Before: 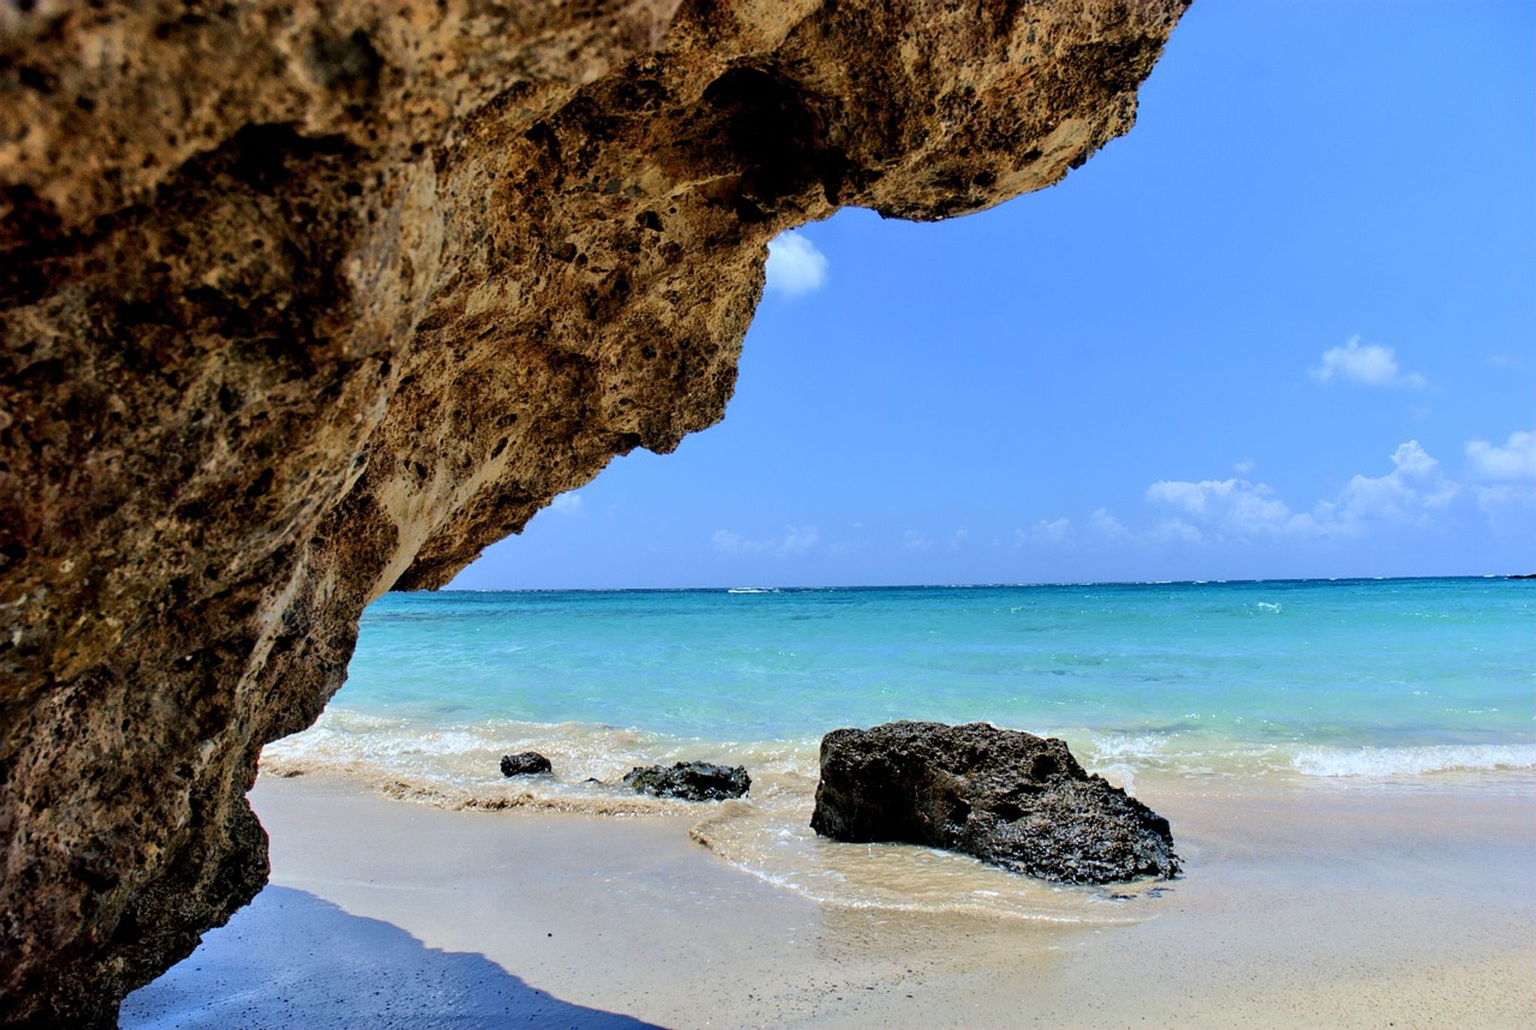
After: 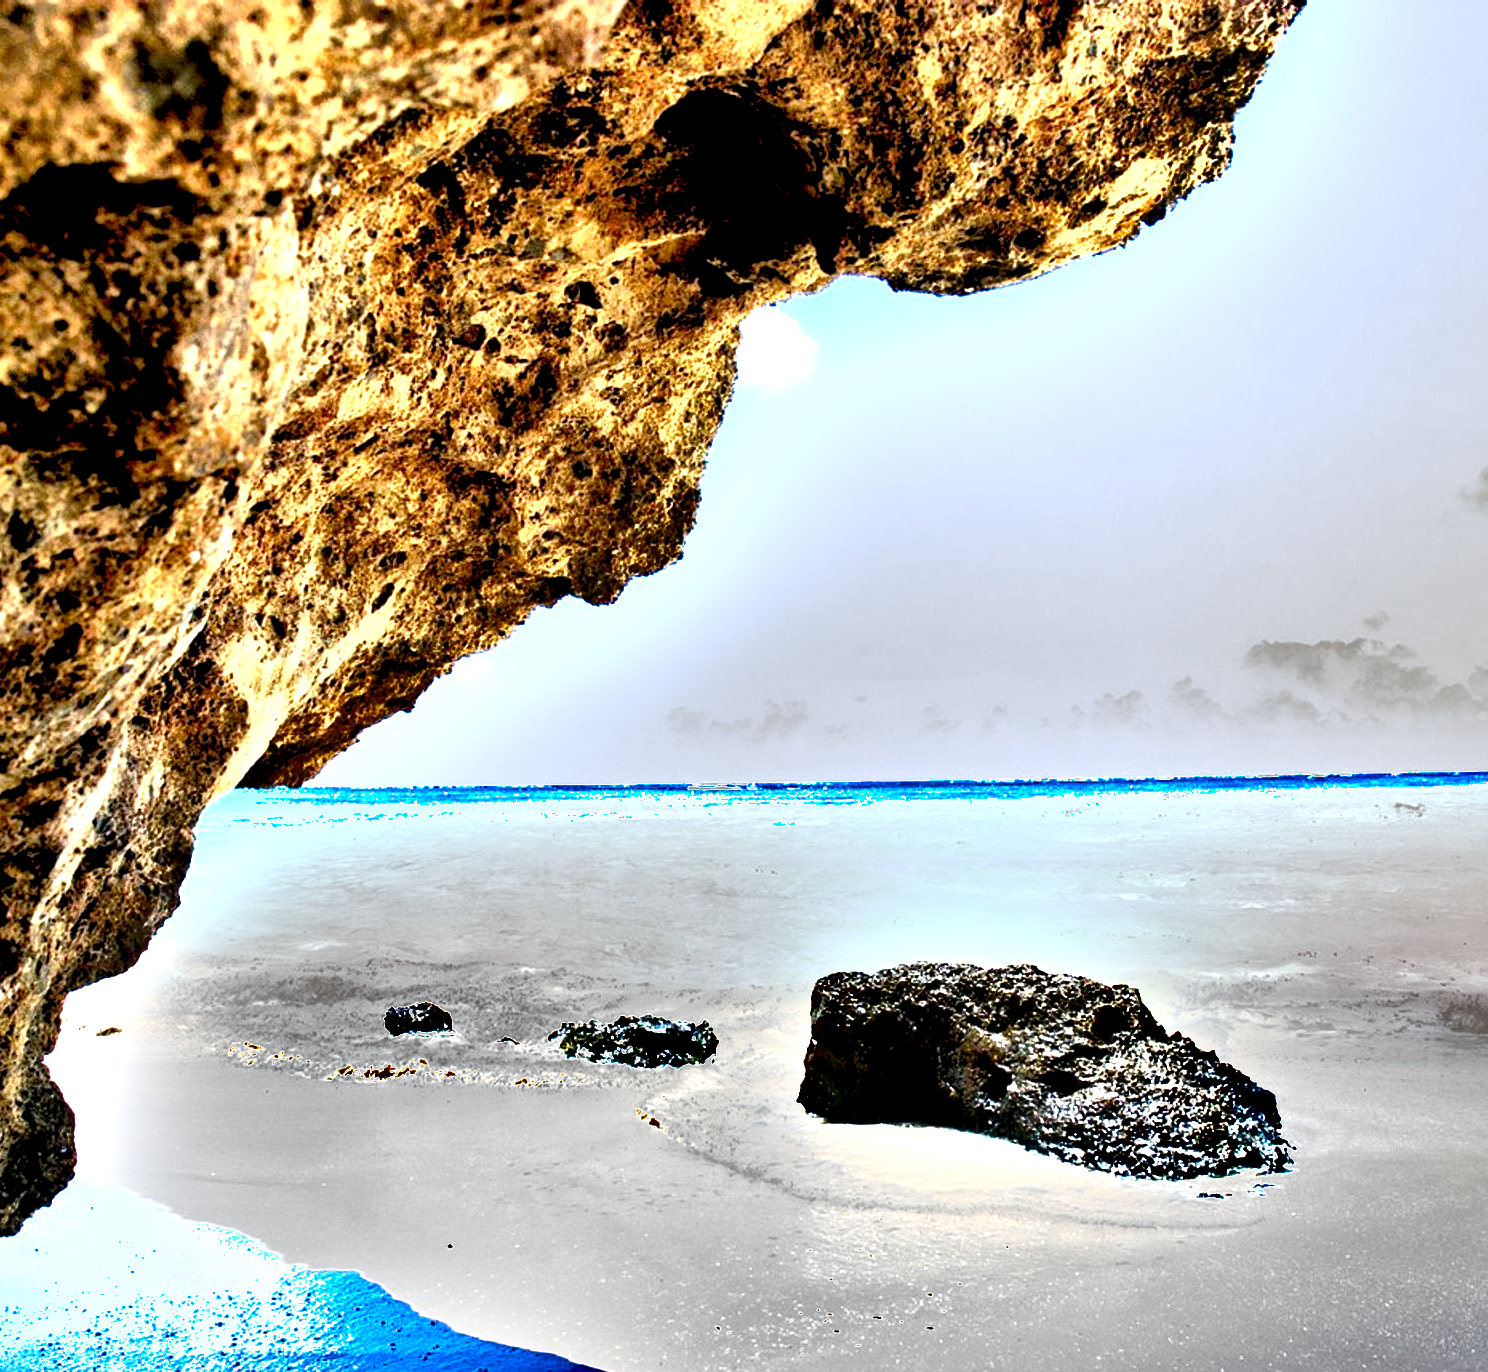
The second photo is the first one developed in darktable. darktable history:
levels: levels [0.016, 0.484, 0.953]
exposure: black level correction 0.005, exposure 2.08 EV, compensate highlight preservation false
local contrast: mode bilateral grid, contrast 100, coarseness 99, detail 165%, midtone range 0.2
shadows and highlights: soften with gaussian
crop: left 13.847%, top 0%, right 13.47%
